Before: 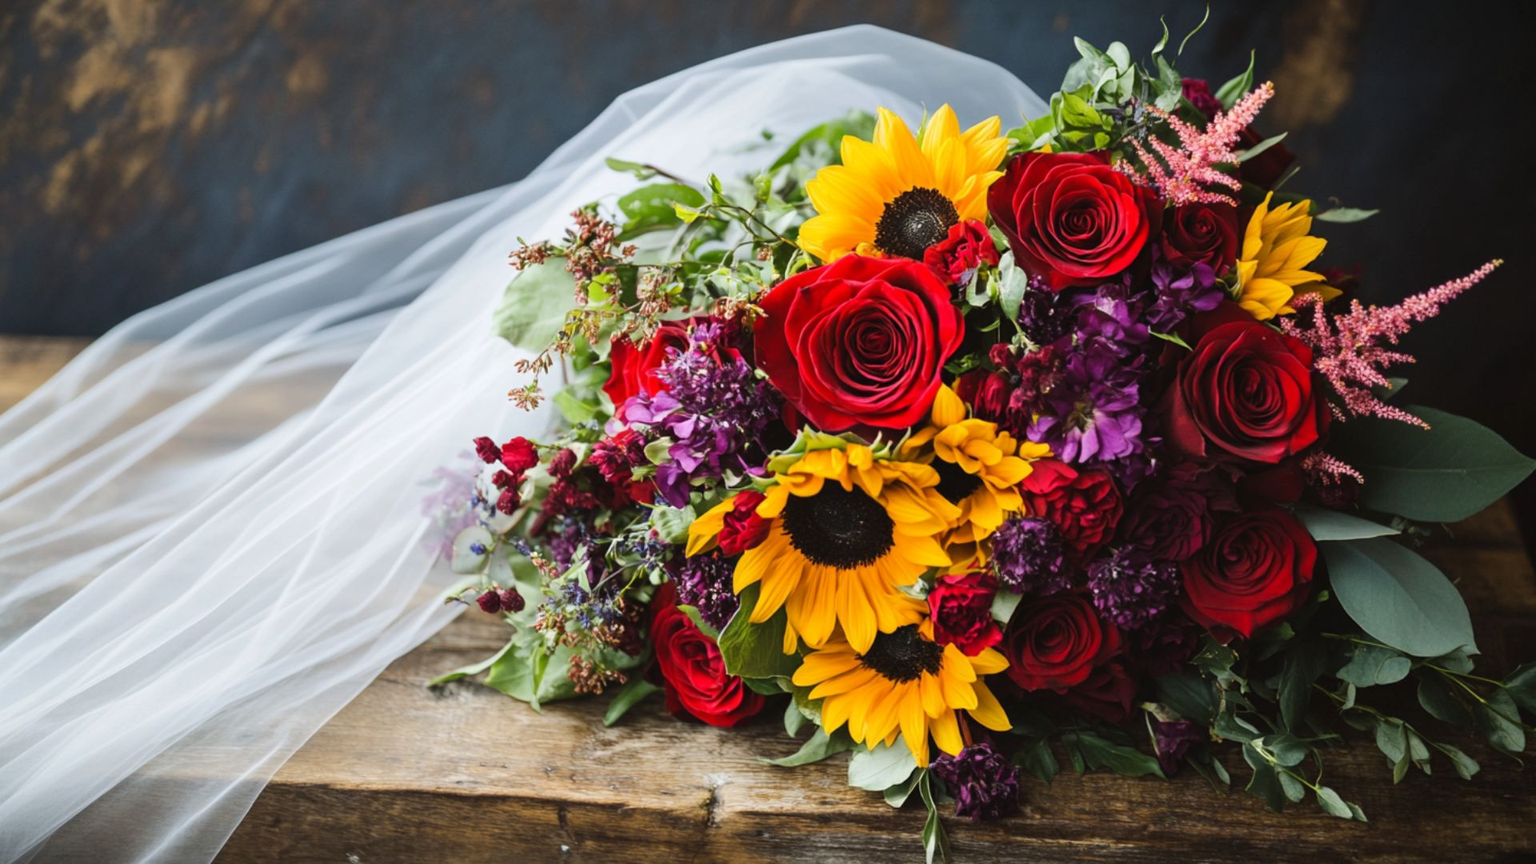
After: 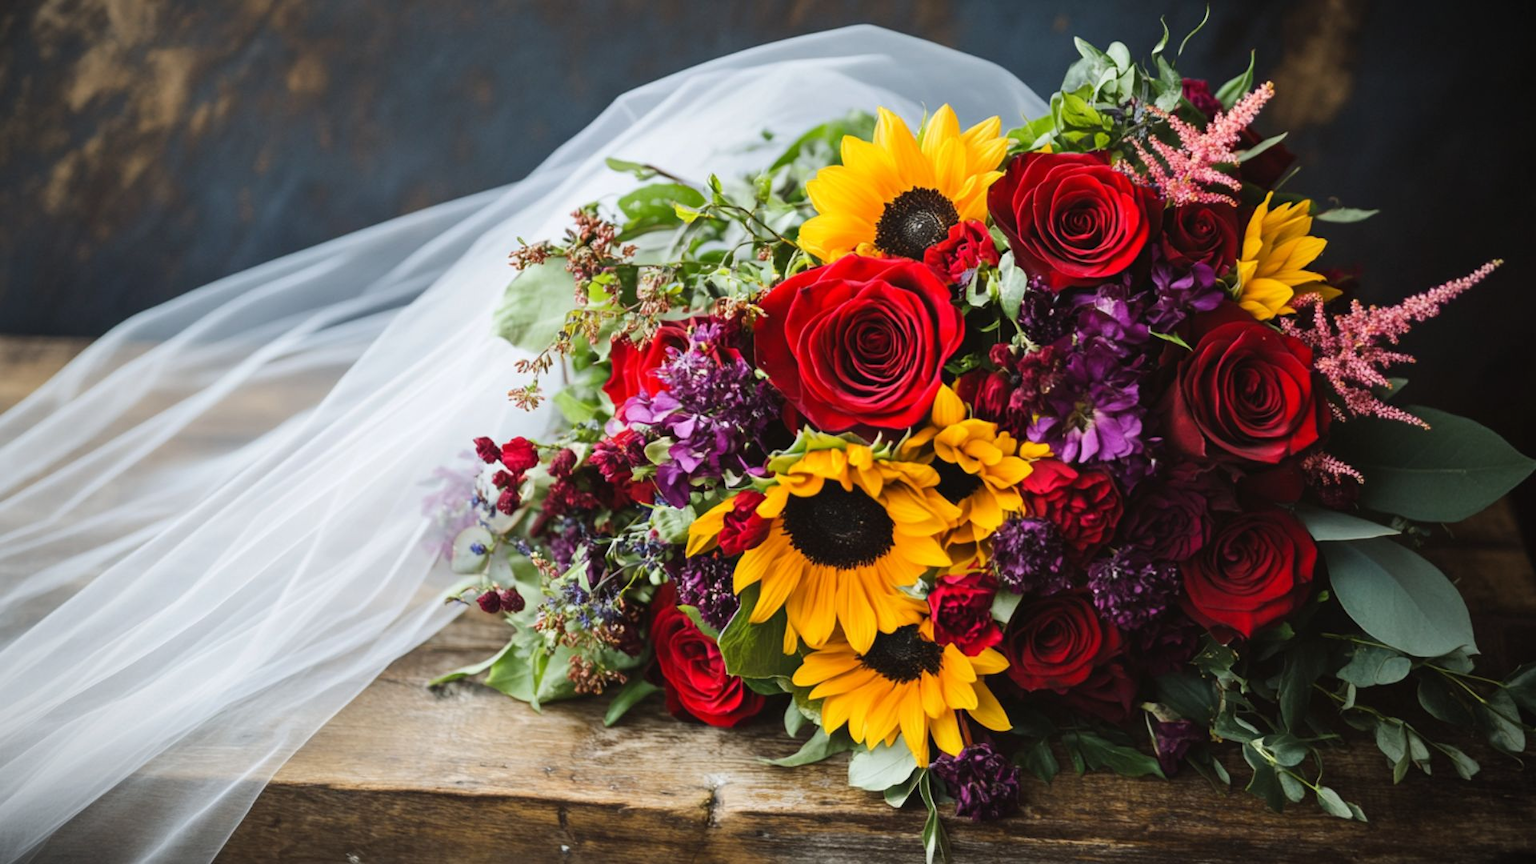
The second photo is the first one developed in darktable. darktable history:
white balance: emerald 1
vignetting: fall-off radius 60.92%
